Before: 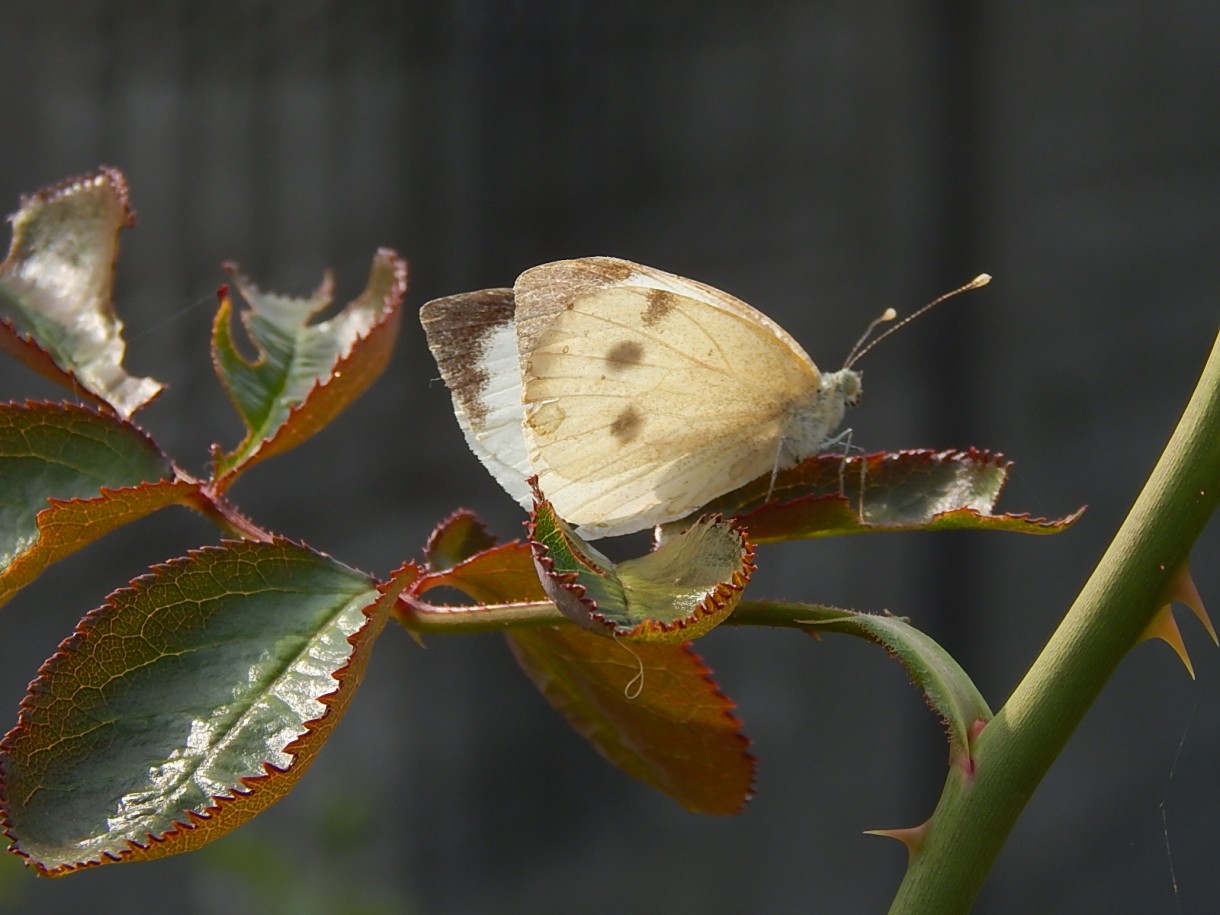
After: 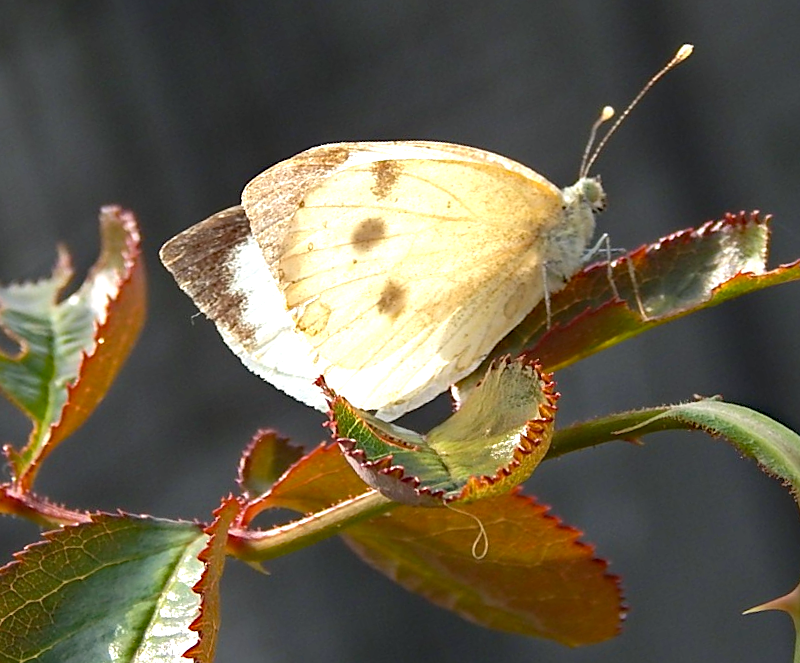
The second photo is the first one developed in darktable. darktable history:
haze removal: strength 0.281, distance 0.249, compatibility mode true, adaptive false
exposure: black level correction 0, exposure 1.001 EV, compensate highlight preservation false
sharpen: amount 0.204
crop and rotate: angle 18.03°, left 6.882%, right 3.649%, bottom 1.107%
